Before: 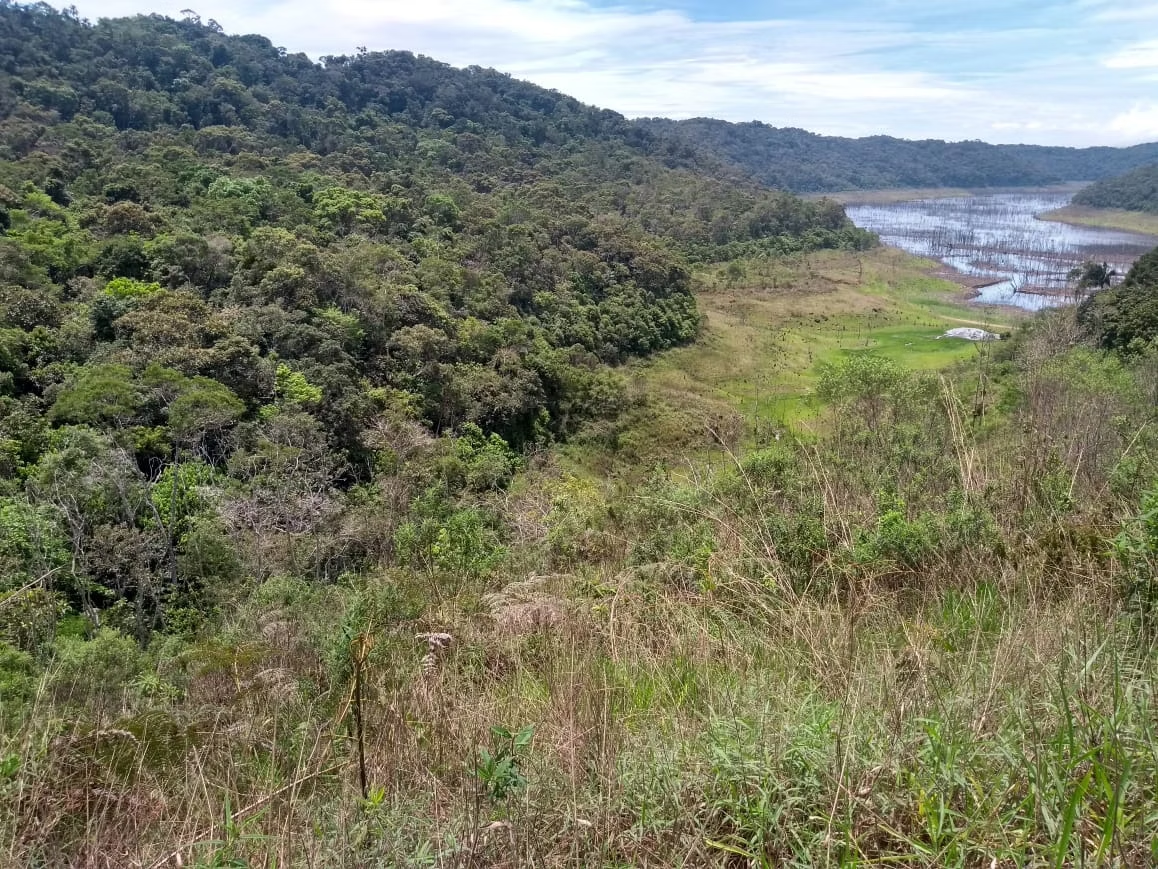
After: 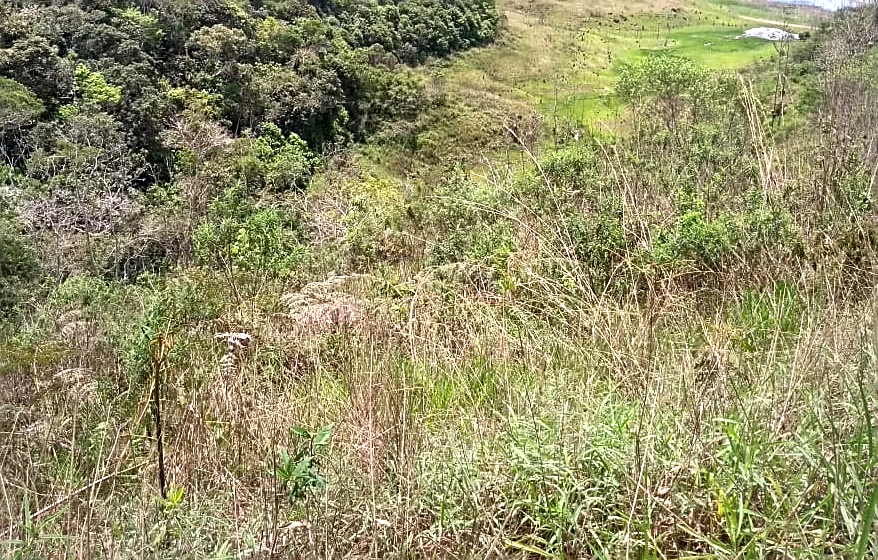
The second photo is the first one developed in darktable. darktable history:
sharpen: on, module defaults
crop and rotate: left 17.403%, top 34.584%, right 6.741%, bottom 0.902%
tone equalizer: edges refinement/feathering 500, mask exposure compensation -1.57 EV, preserve details no
vignetting: brightness -0.19, saturation -0.301
exposure: black level correction 0, exposure 0.7 EV, compensate highlight preservation false
color balance rgb: linear chroma grading › shadows -1.767%, linear chroma grading › highlights -14.813%, linear chroma grading › global chroma -9.608%, linear chroma grading › mid-tones -9.756%, perceptual saturation grading › global saturation 31.326%, perceptual brilliance grading › highlights 4.36%, perceptual brilliance grading › shadows -9.158%
